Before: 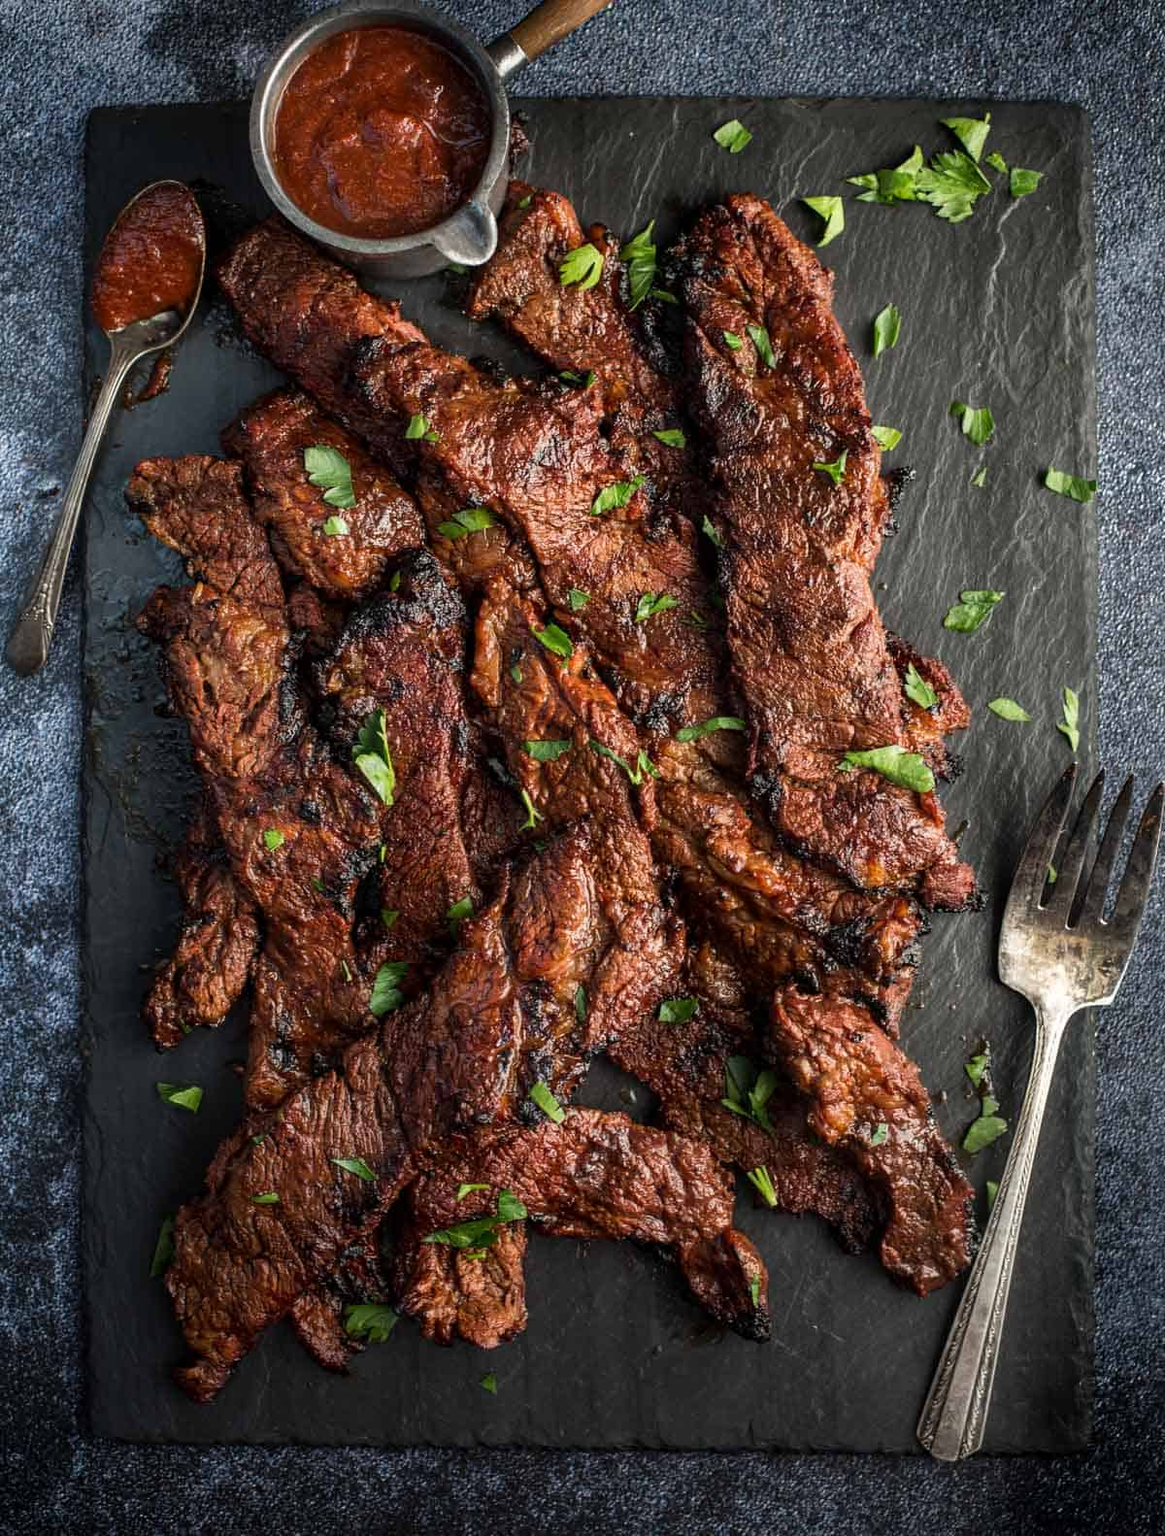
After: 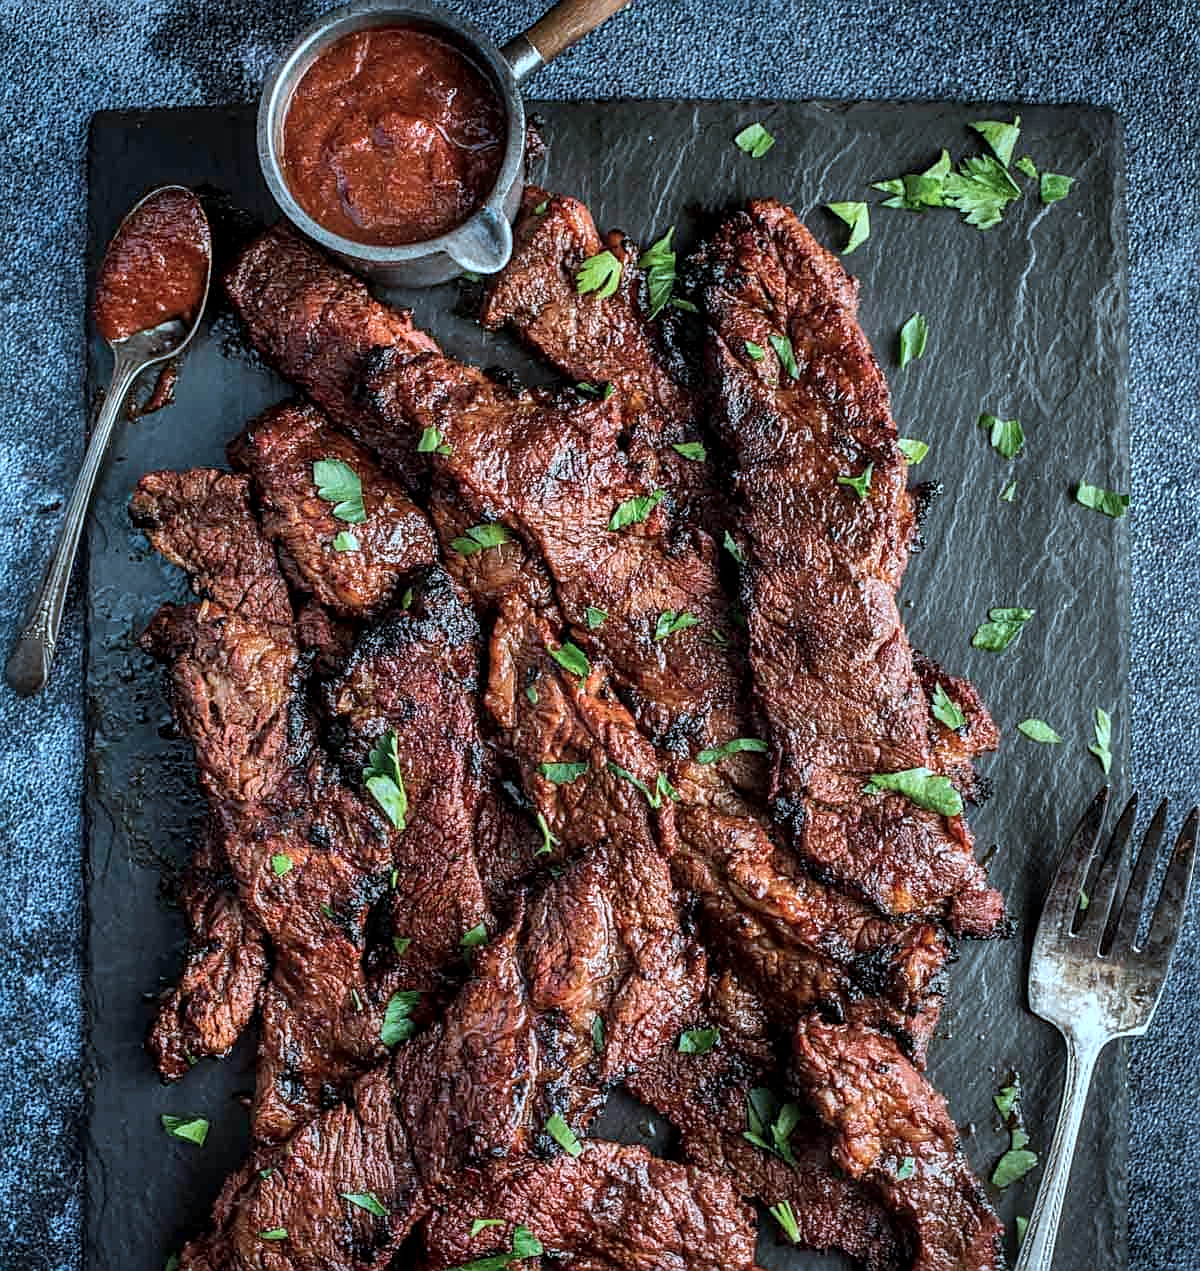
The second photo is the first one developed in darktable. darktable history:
local contrast: on, module defaults
color correction: highlights a* -9.35, highlights b* -23.15
crop: bottom 19.644%
sharpen: on, module defaults
shadows and highlights: shadows 52.42, soften with gaussian
